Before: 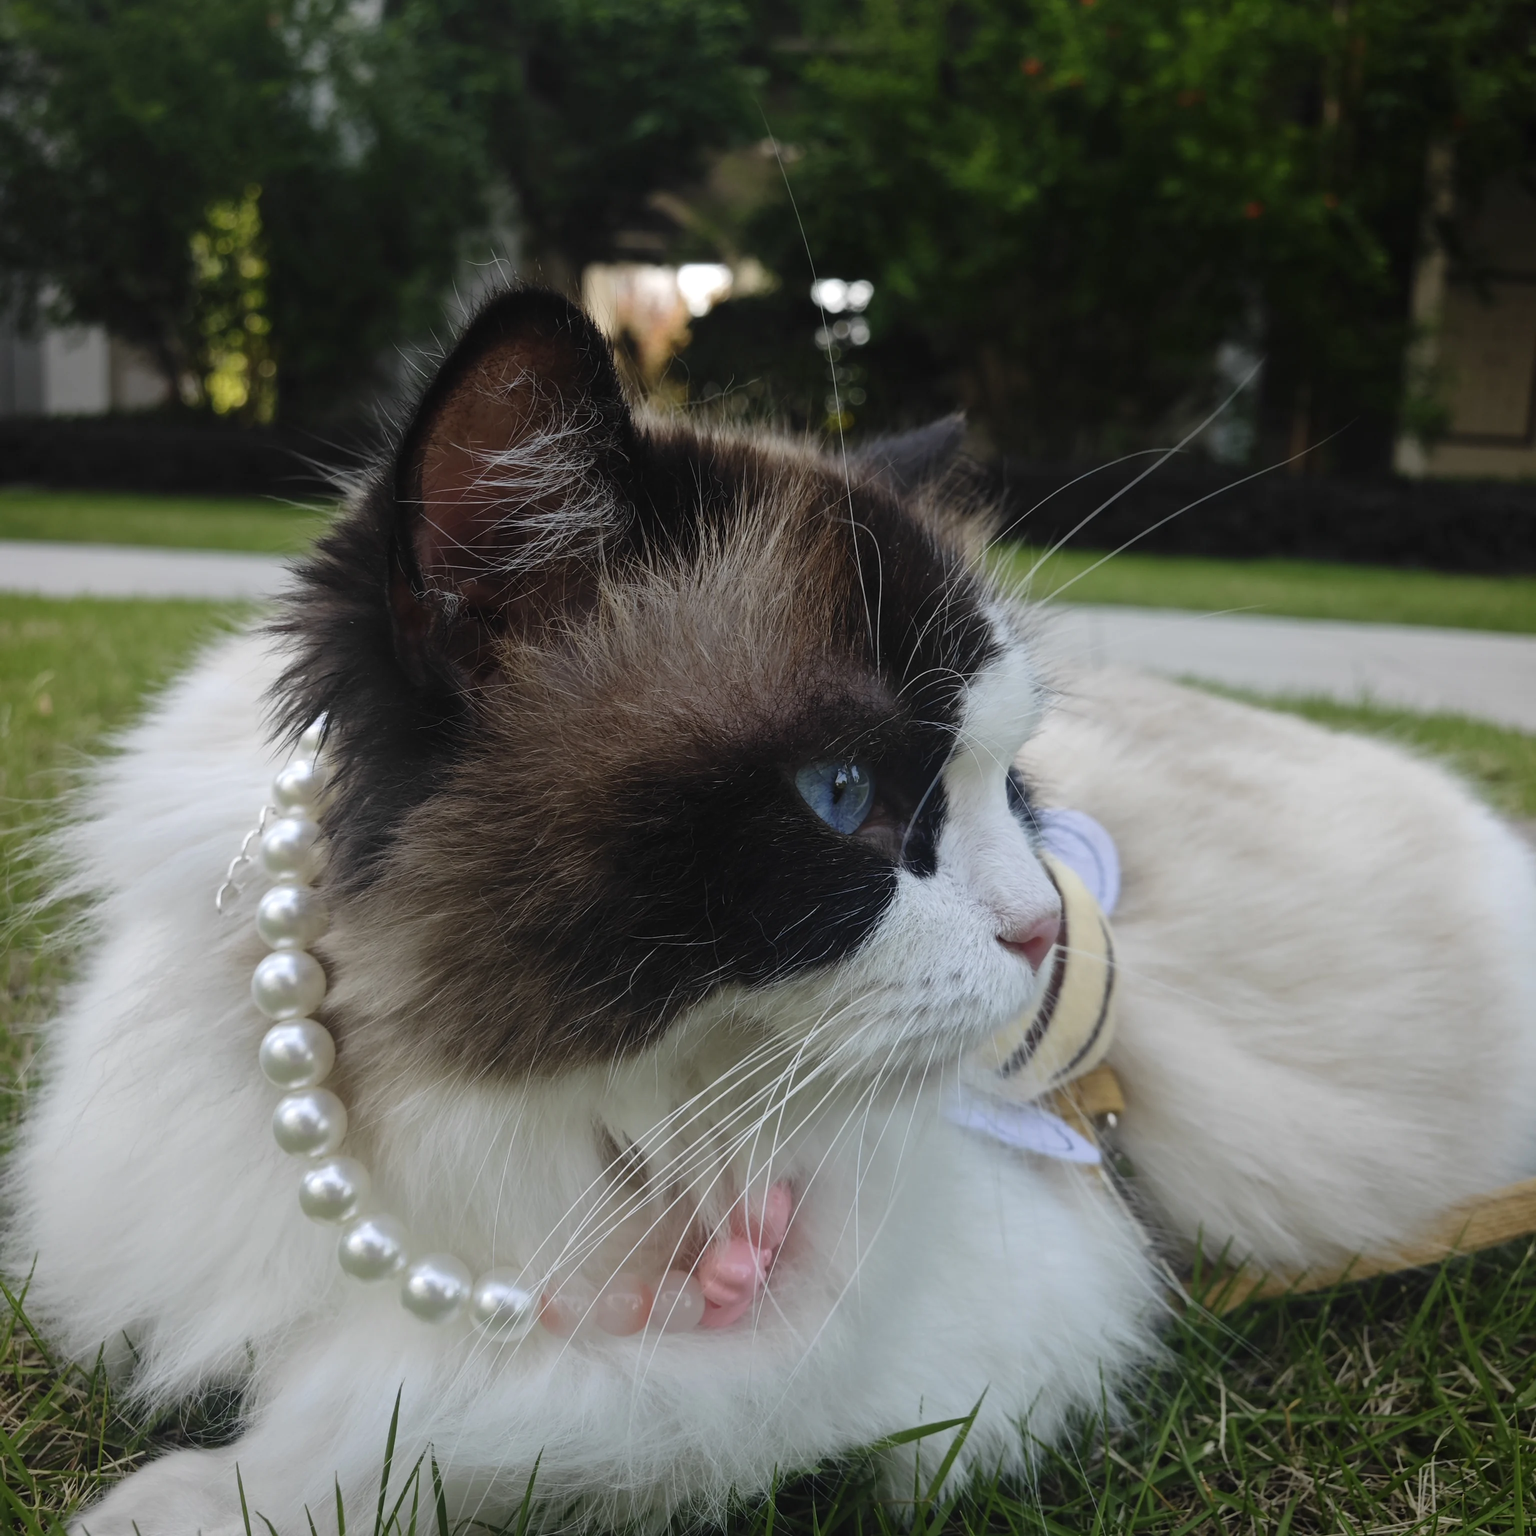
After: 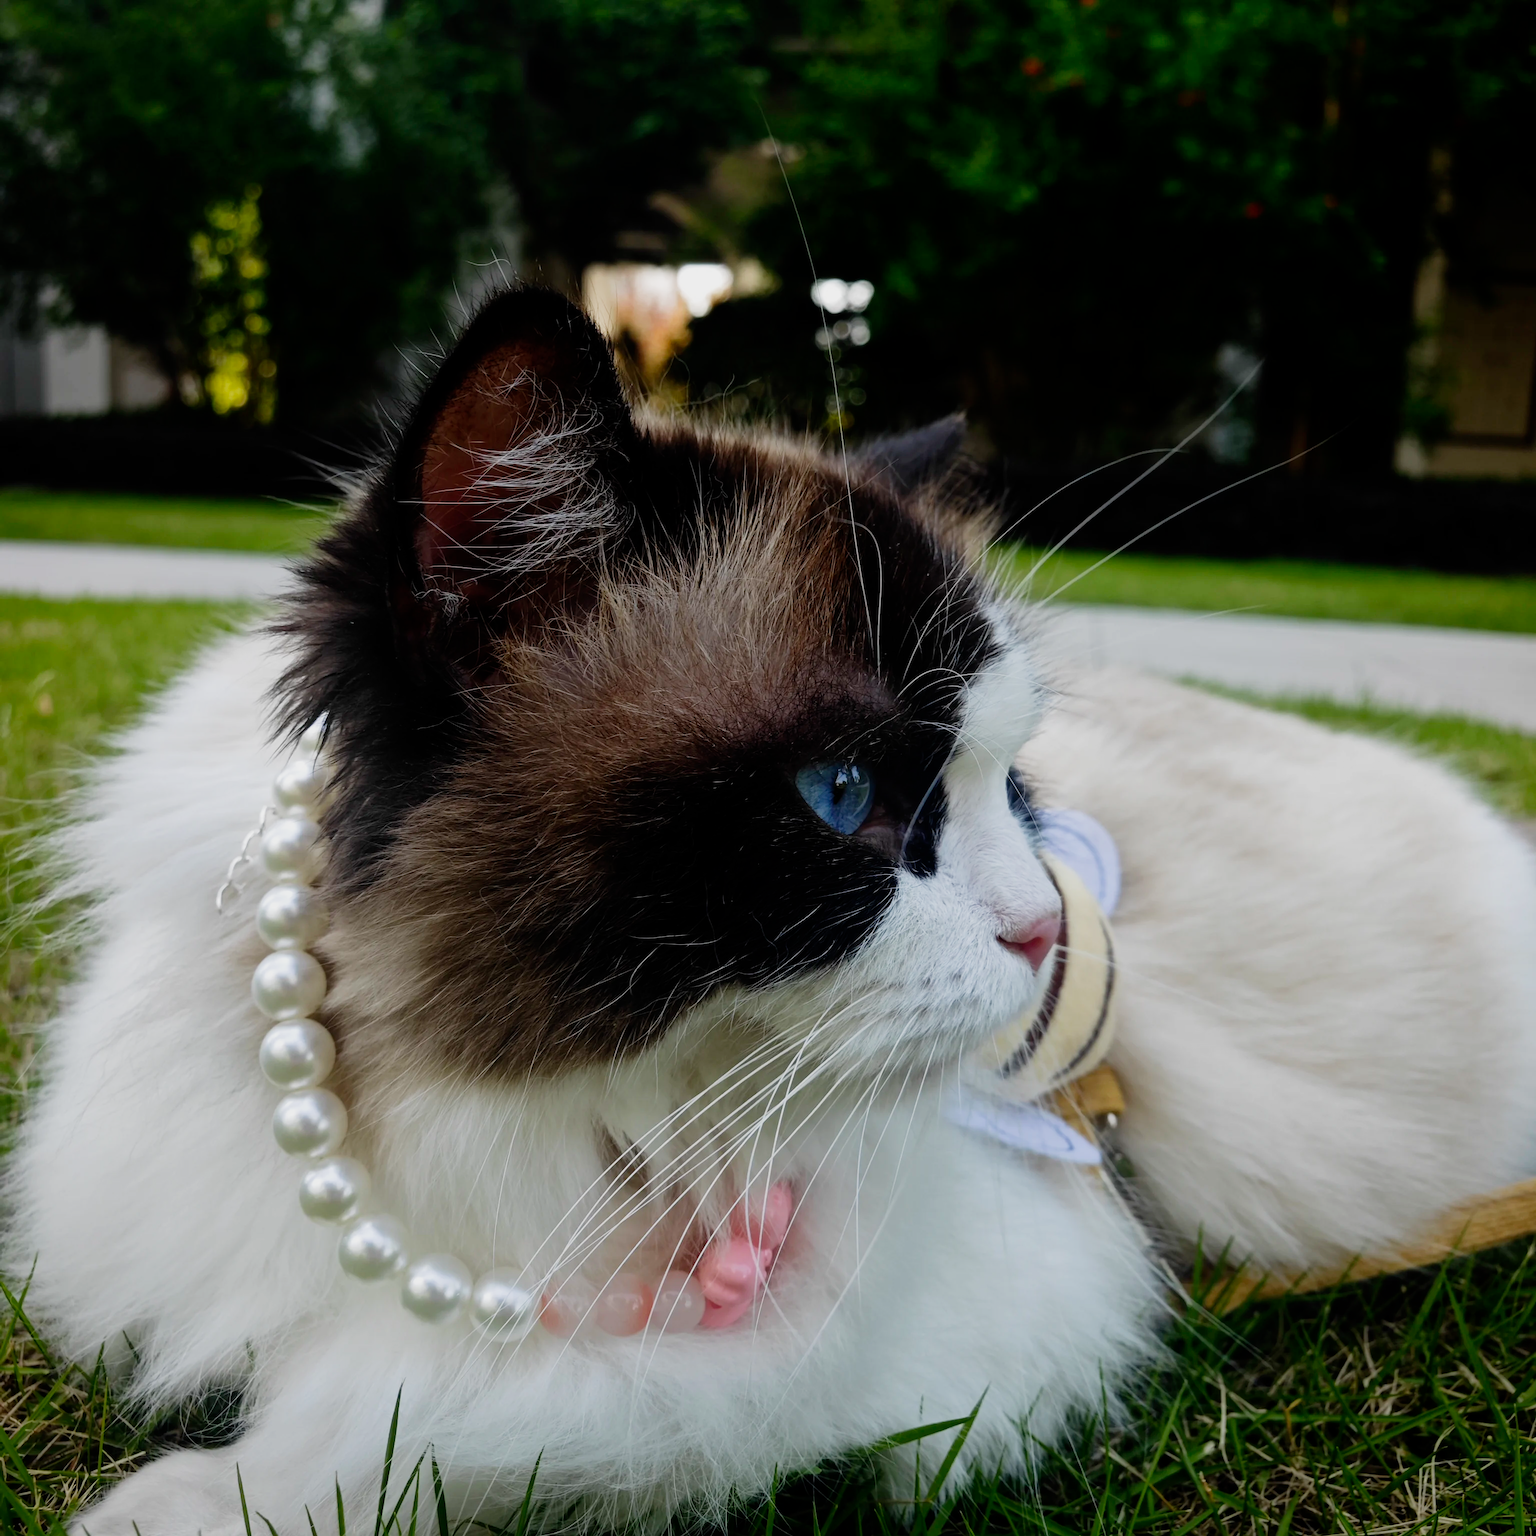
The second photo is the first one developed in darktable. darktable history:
filmic rgb: middle gray luminance 12.57%, black relative exposure -10.19 EV, white relative exposure 3.47 EV, target black luminance 0%, hardness 5.7, latitude 44.83%, contrast 1.228, highlights saturation mix 3.88%, shadows ↔ highlights balance 27.34%, preserve chrominance no, color science v4 (2020), contrast in shadows soft
